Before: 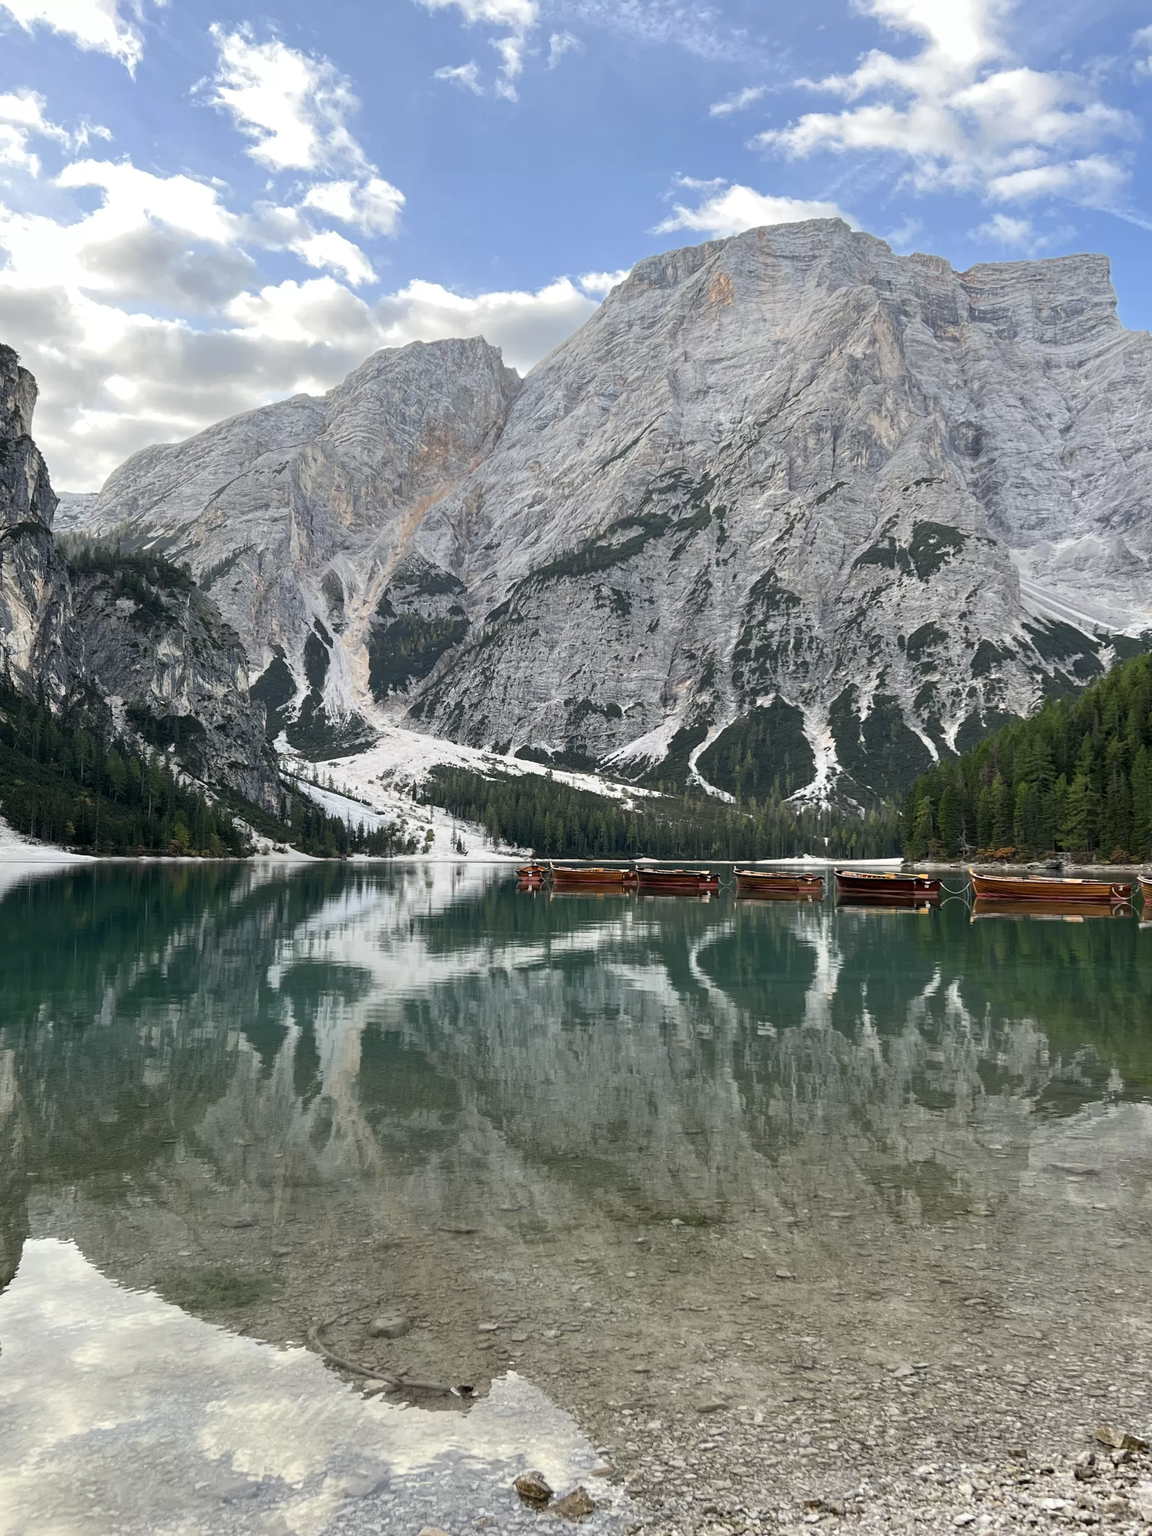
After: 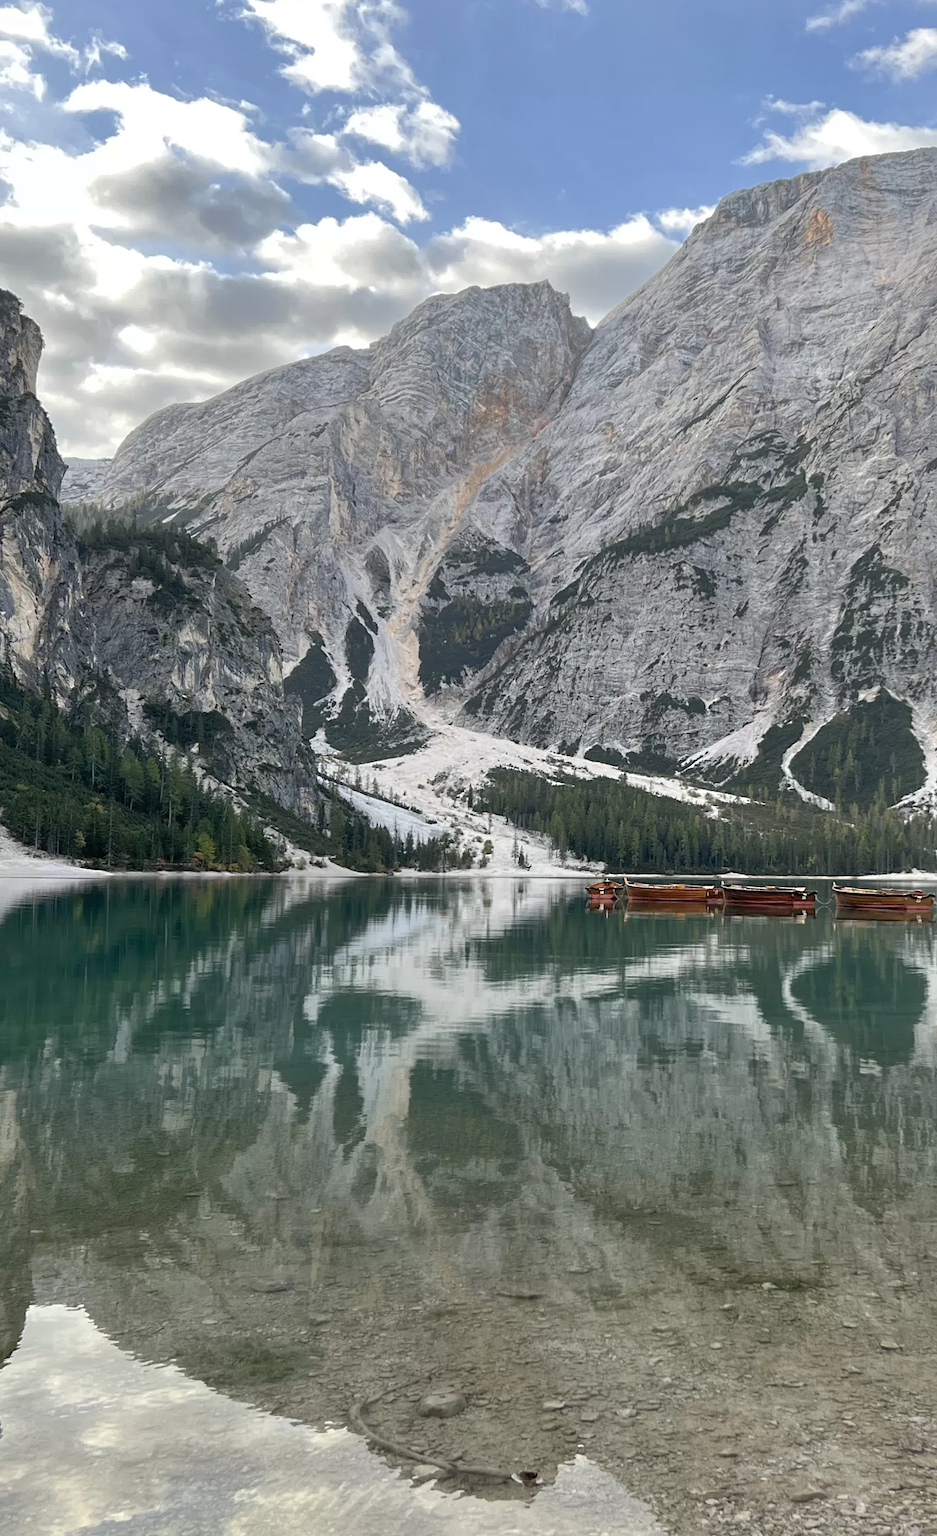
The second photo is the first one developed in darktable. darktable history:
sharpen: radius 5.325, amount 0.312, threshold 26.433
tone equalizer: on, module defaults
shadows and highlights: on, module defaults
crop: top 5.803%, right 27.864%, bottom 5.804%
